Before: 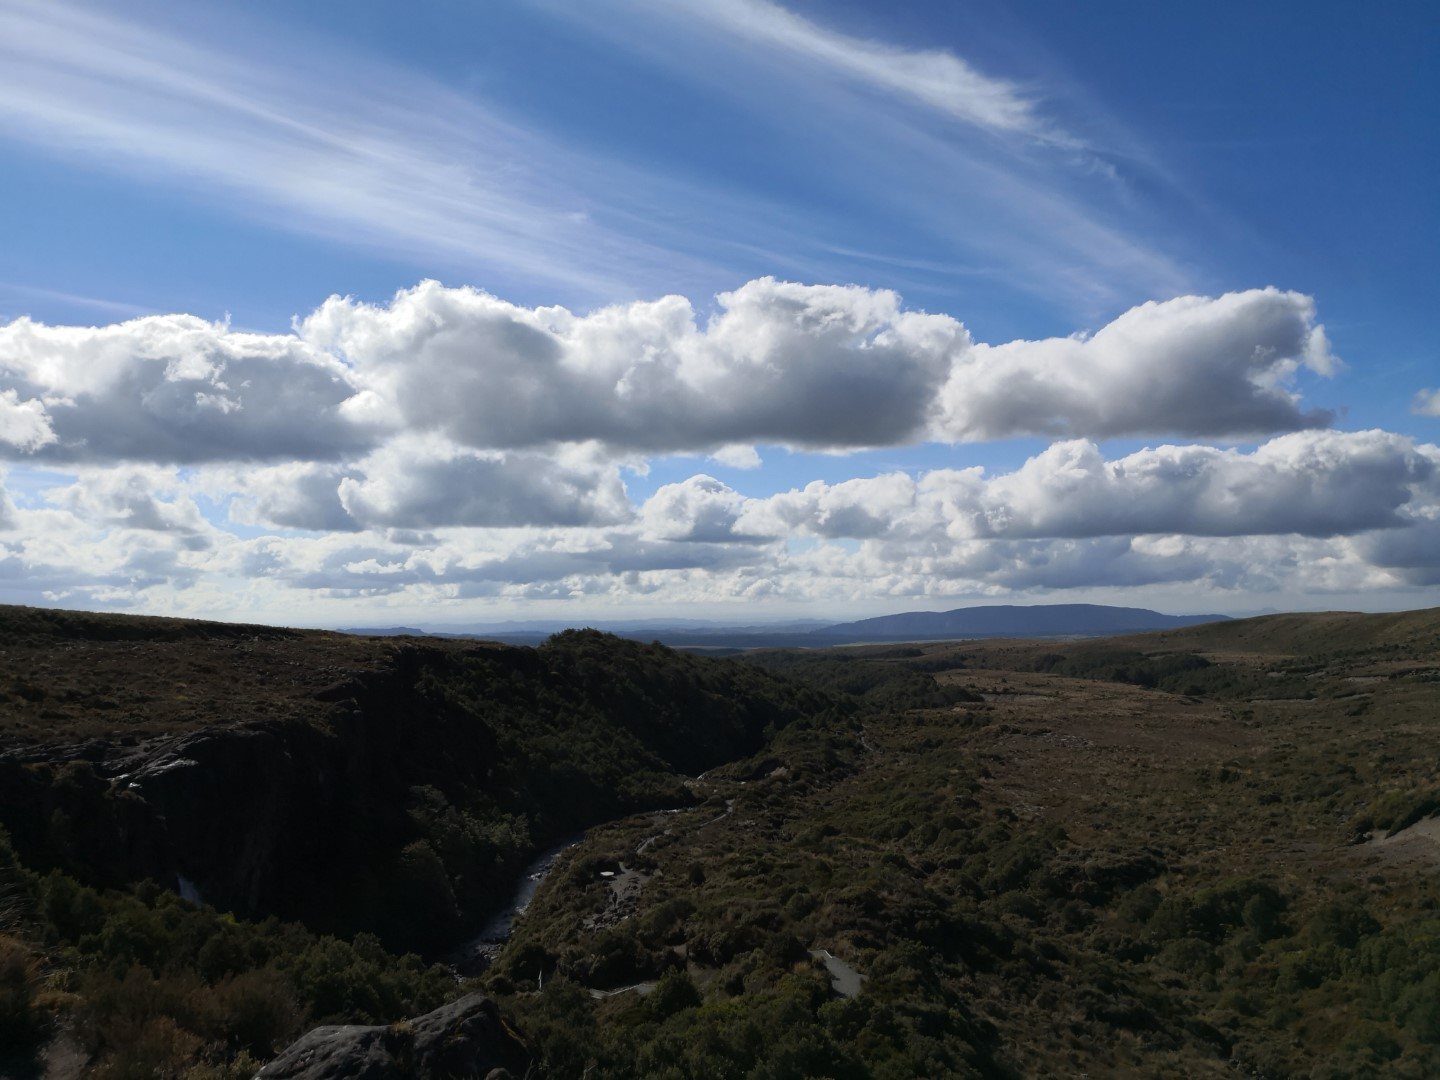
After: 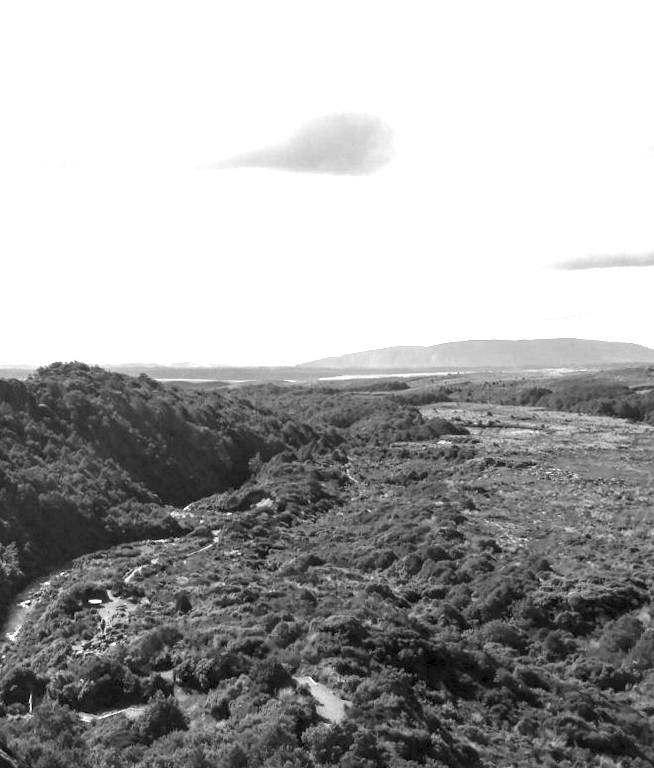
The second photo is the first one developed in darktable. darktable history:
rotate and perspective: lens shift (vertical) 0.048, lens shift (horizontal) -0.024, automatic cropping off
exposure: black level correction 0.001, exposure 2.607 EV, compensate exposure bias true, compensate highlight preservation false
crop: left 35.432%, top 26.233%, right 20.145%, bottom 3.432%
monochrome: on, module defaults
local contrast: highlights 25%, detail 150%
color correction: highlights a* -4.98, highlights b* -3.76, shadows a* 3.83, shadows b* 4.08
